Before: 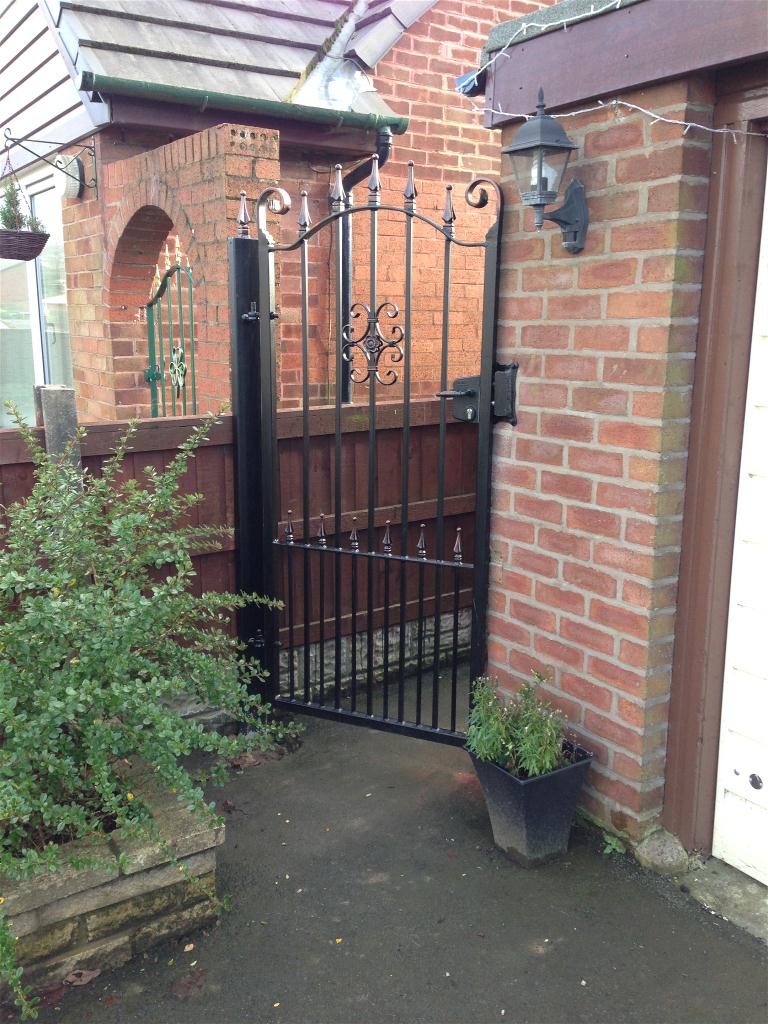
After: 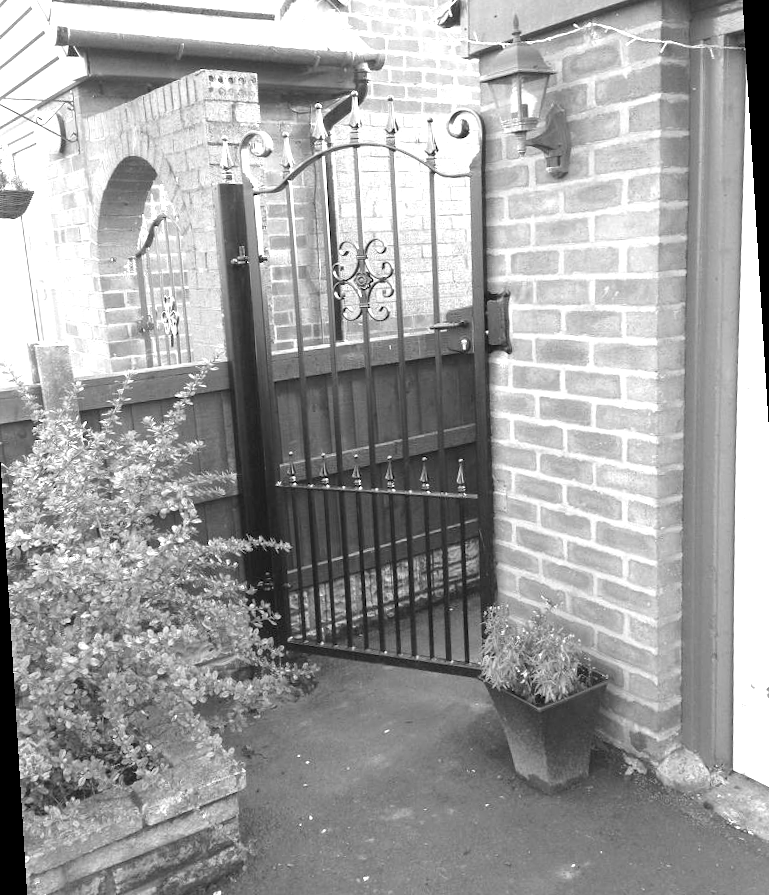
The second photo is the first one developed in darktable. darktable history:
monochrome: on, module defaults
rotate and perspective: rotation -3.52°, crop left 0.036, crop right 0.964, crop top 0.081, crop bottom 0.919
rgb levels: mode RGB, independent channels, levels [[0, 0.474, 1], [0, 0.5, 1], [0, 0.5, 1]]
exposure: exposure 1.061 EV, compensate highlight preservation false
